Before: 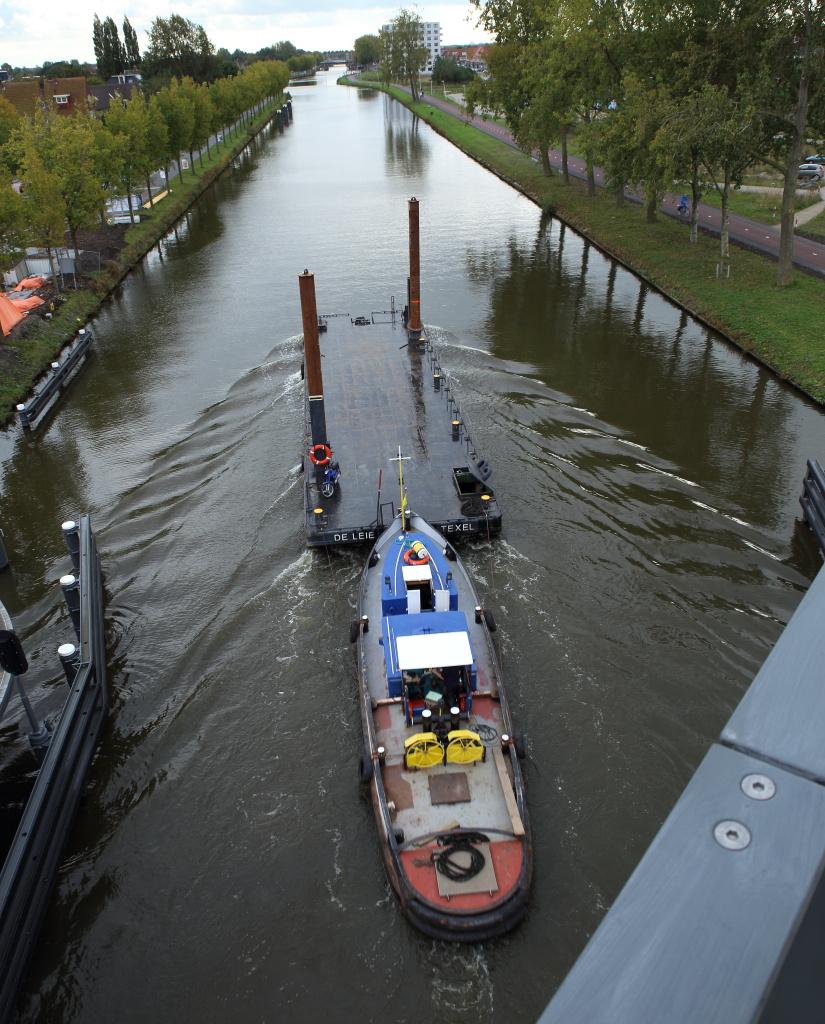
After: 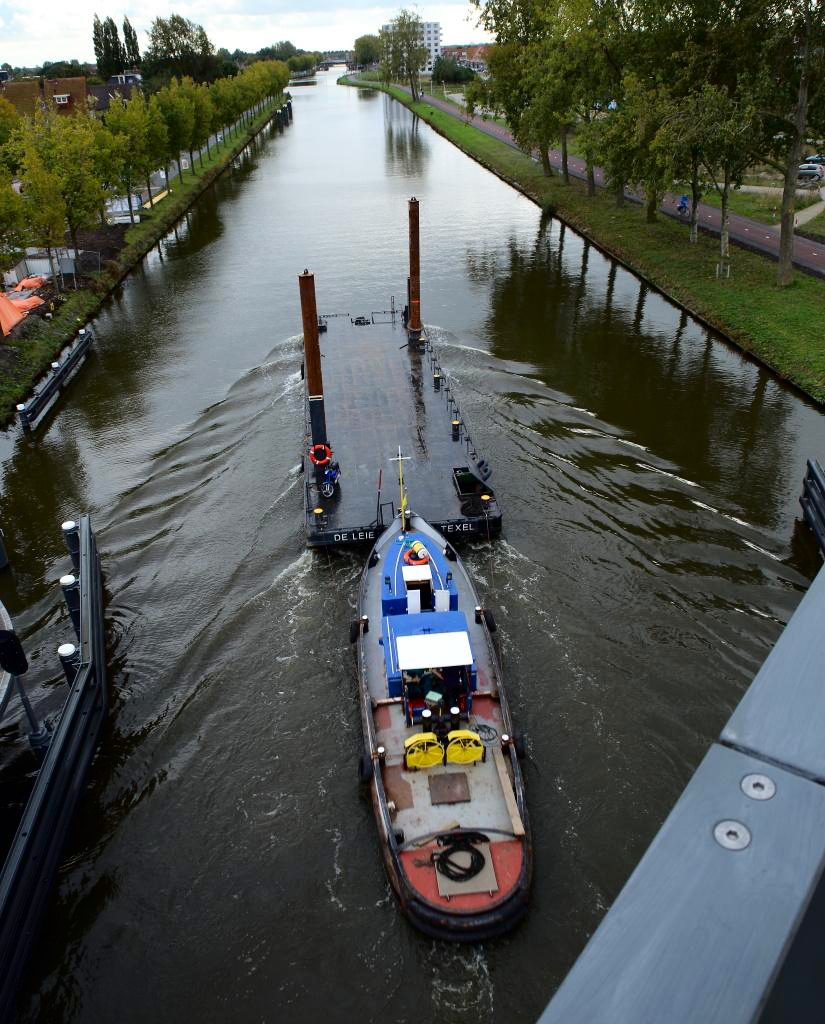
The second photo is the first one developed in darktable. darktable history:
color balance rgb: linear chroma grading › shadows 19.44%, linear chroma grading › highlights 3.42%, linear chroma grading › mid-tones 10.16%
exposure: compensate highlight preservation false
fill light: exposure -2 EV, width 8.6
